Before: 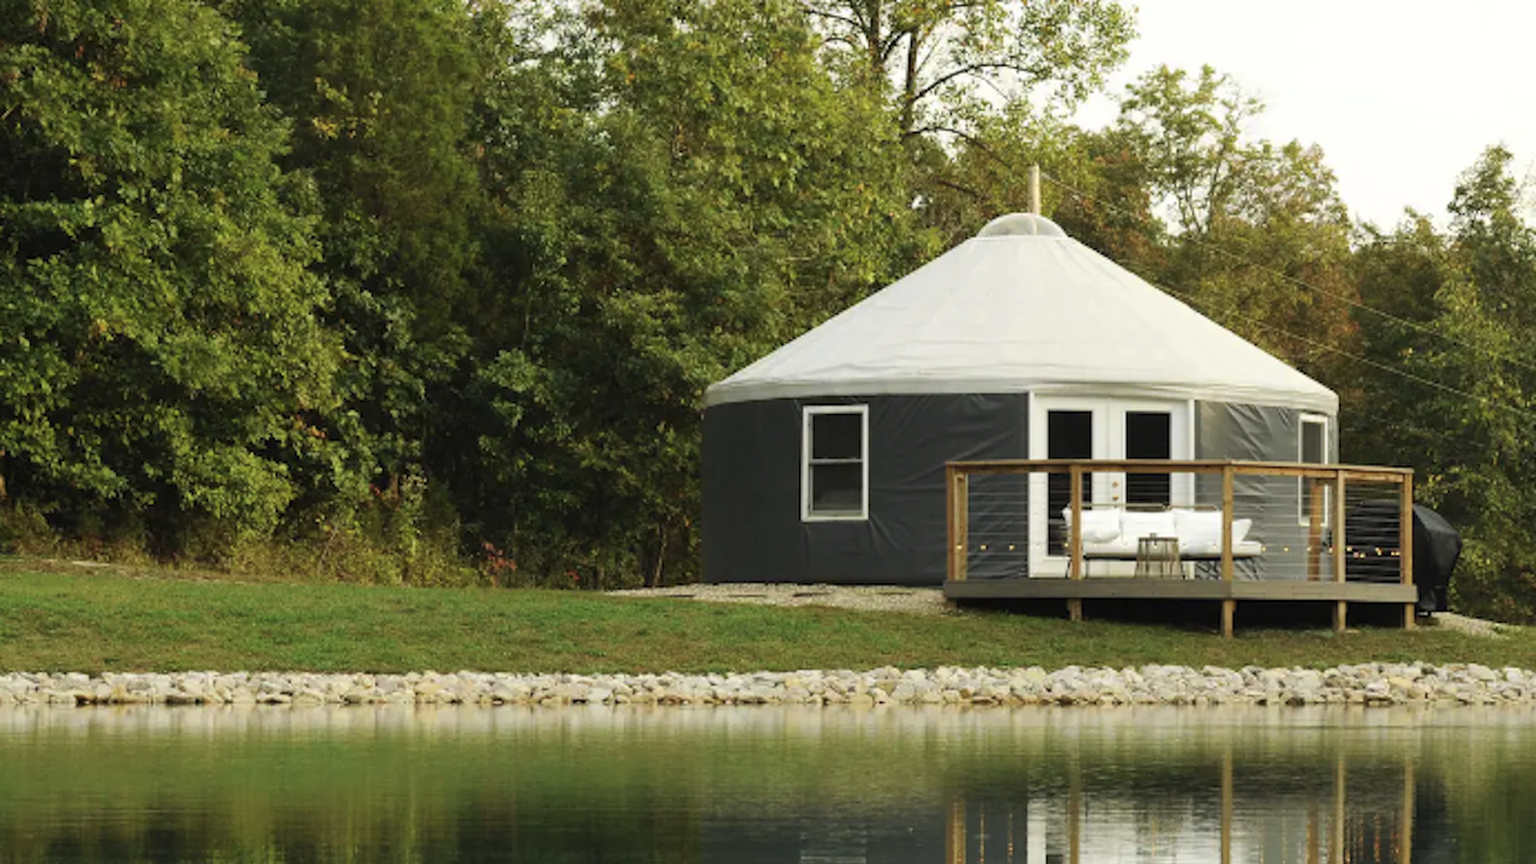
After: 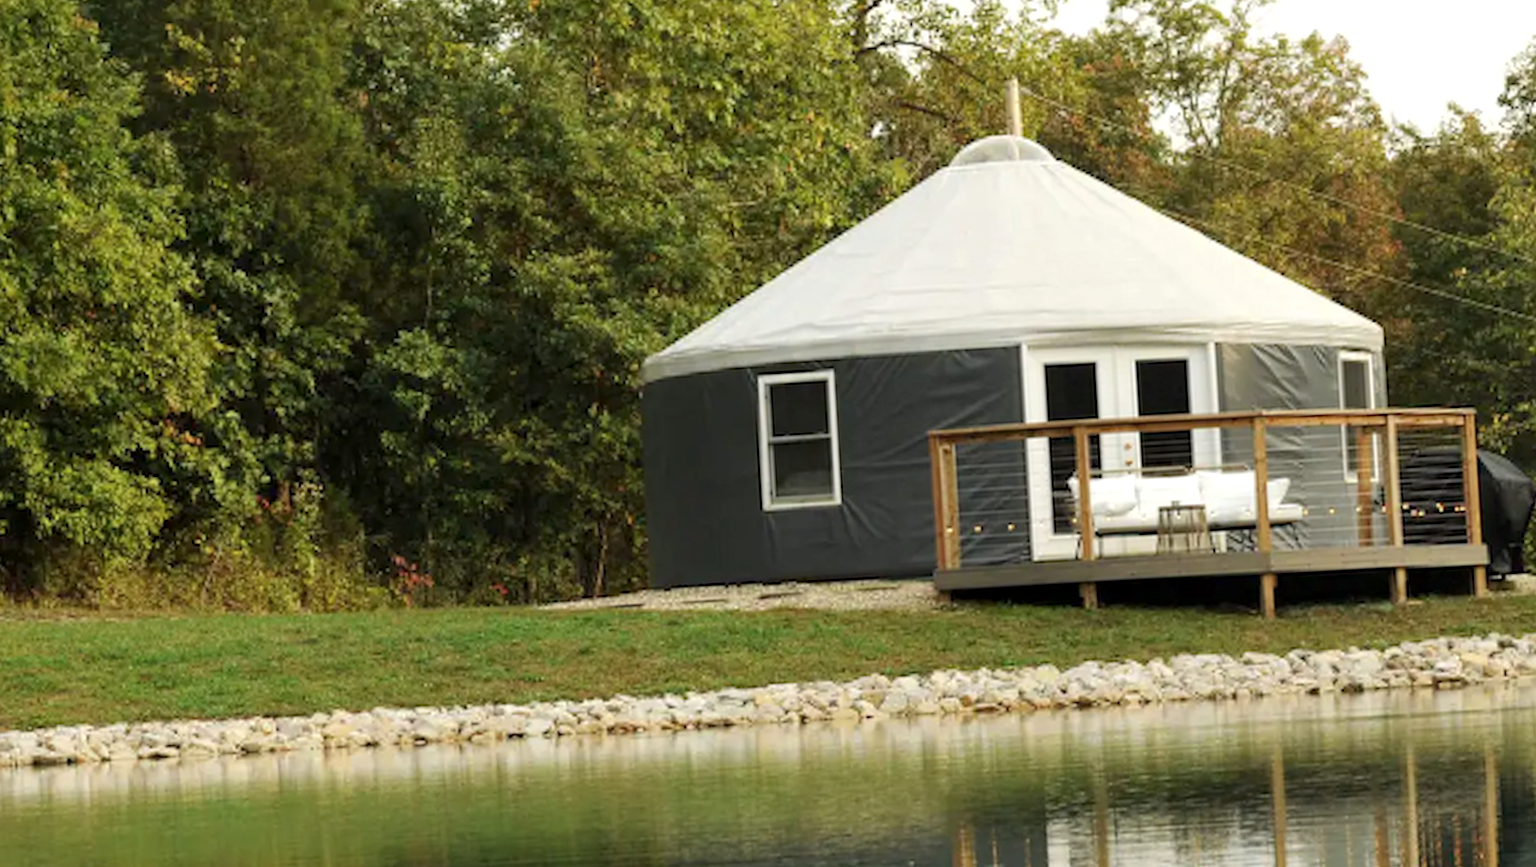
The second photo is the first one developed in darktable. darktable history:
crop and rotate: angle 3.26°, left 6.088%, top 5.691%
local contrast: highlights 106%, shadows 101%, detail 132%, midtone range 0.2
